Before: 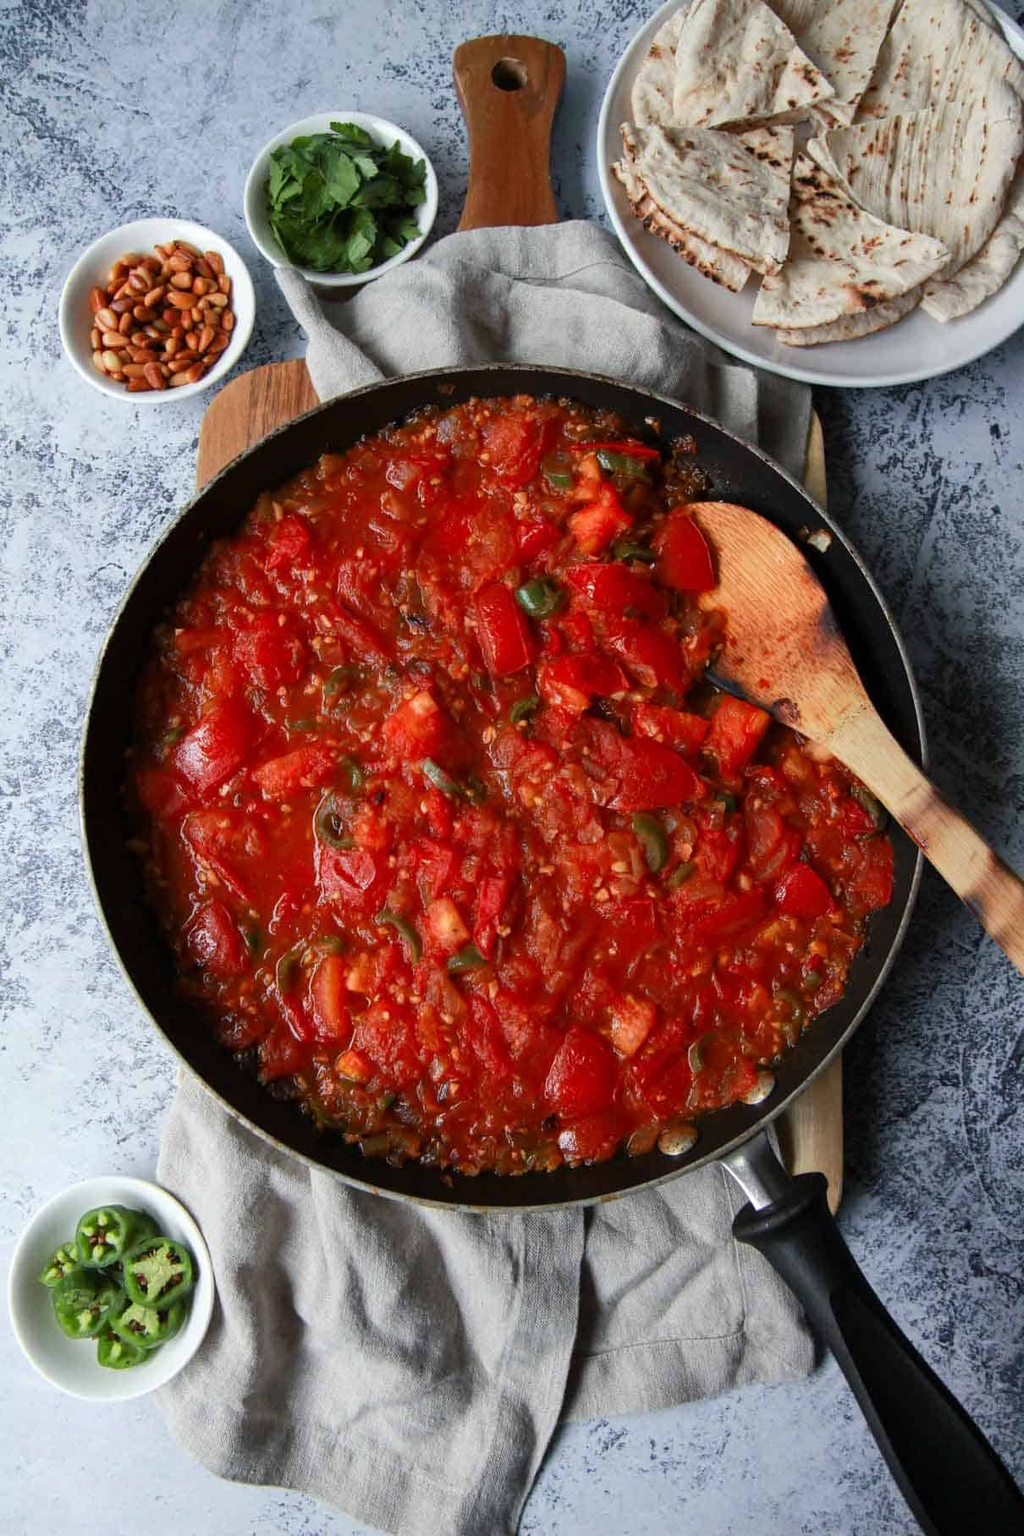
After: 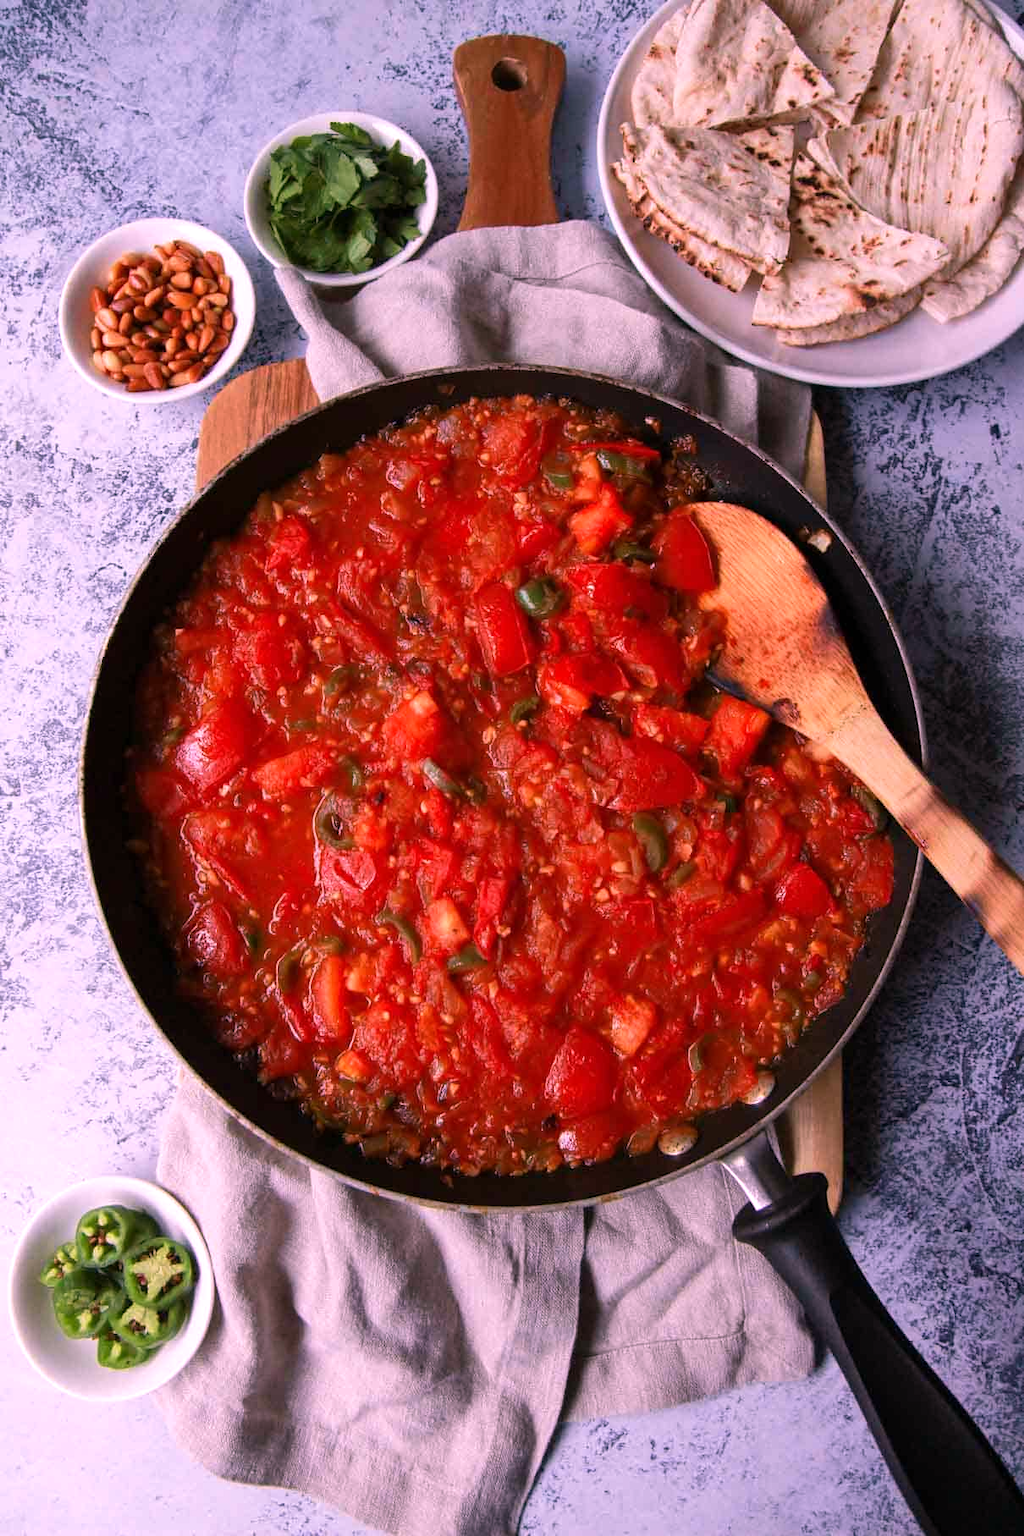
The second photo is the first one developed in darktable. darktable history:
white balance: red 1.188, blue 1.11
velvia: on, module defaults
